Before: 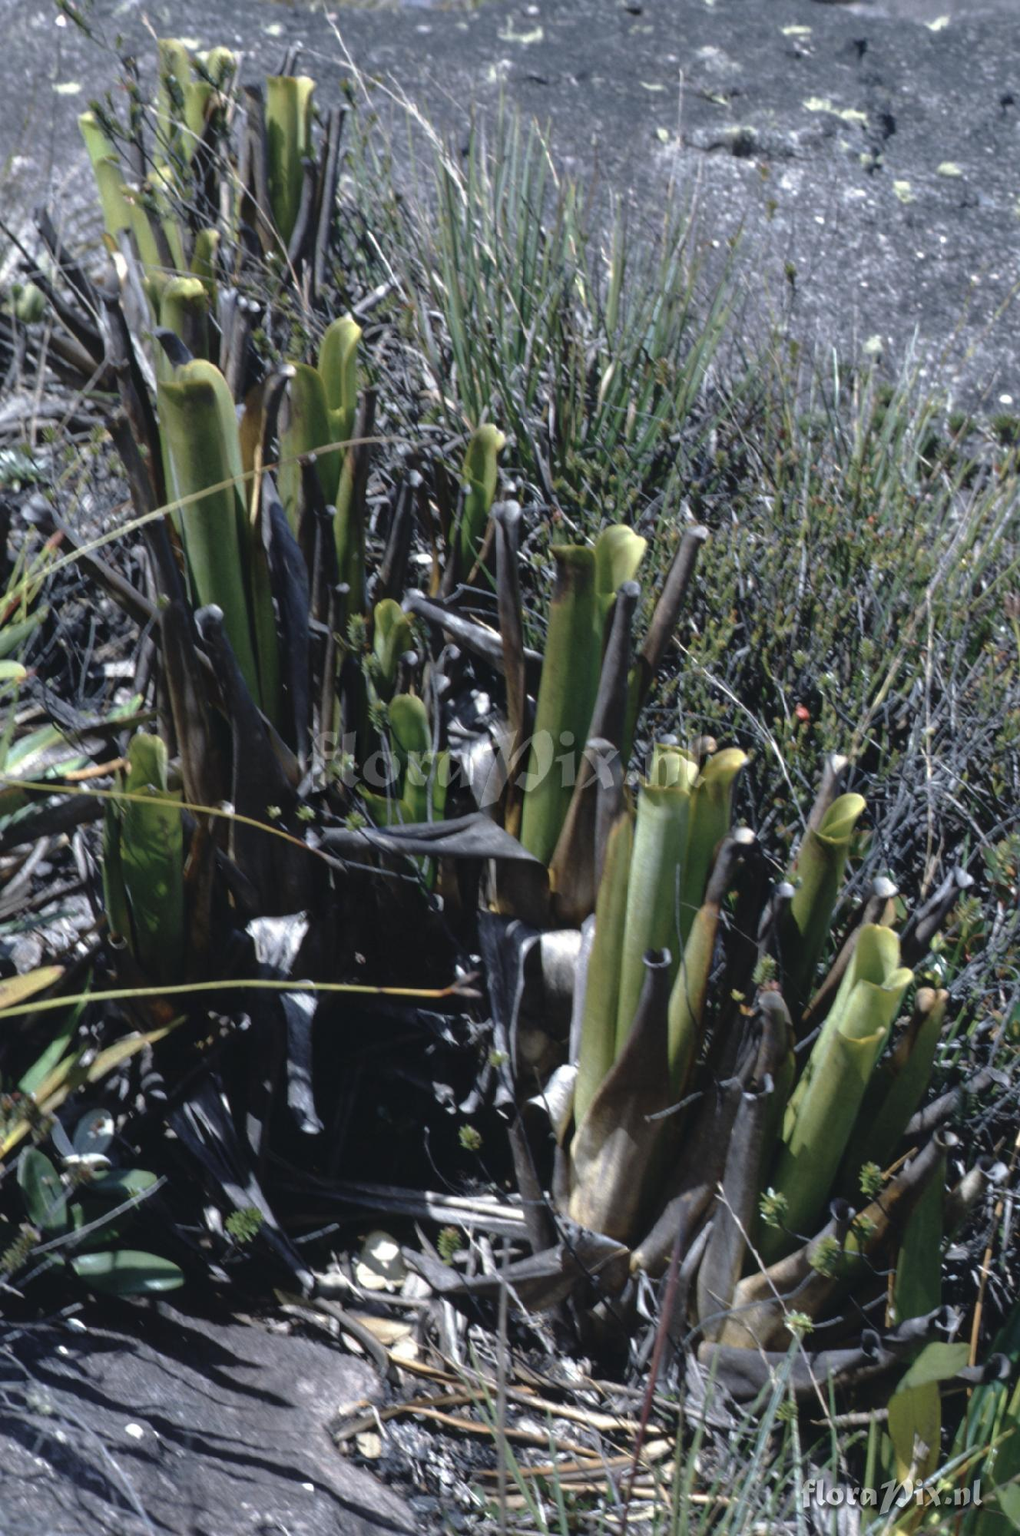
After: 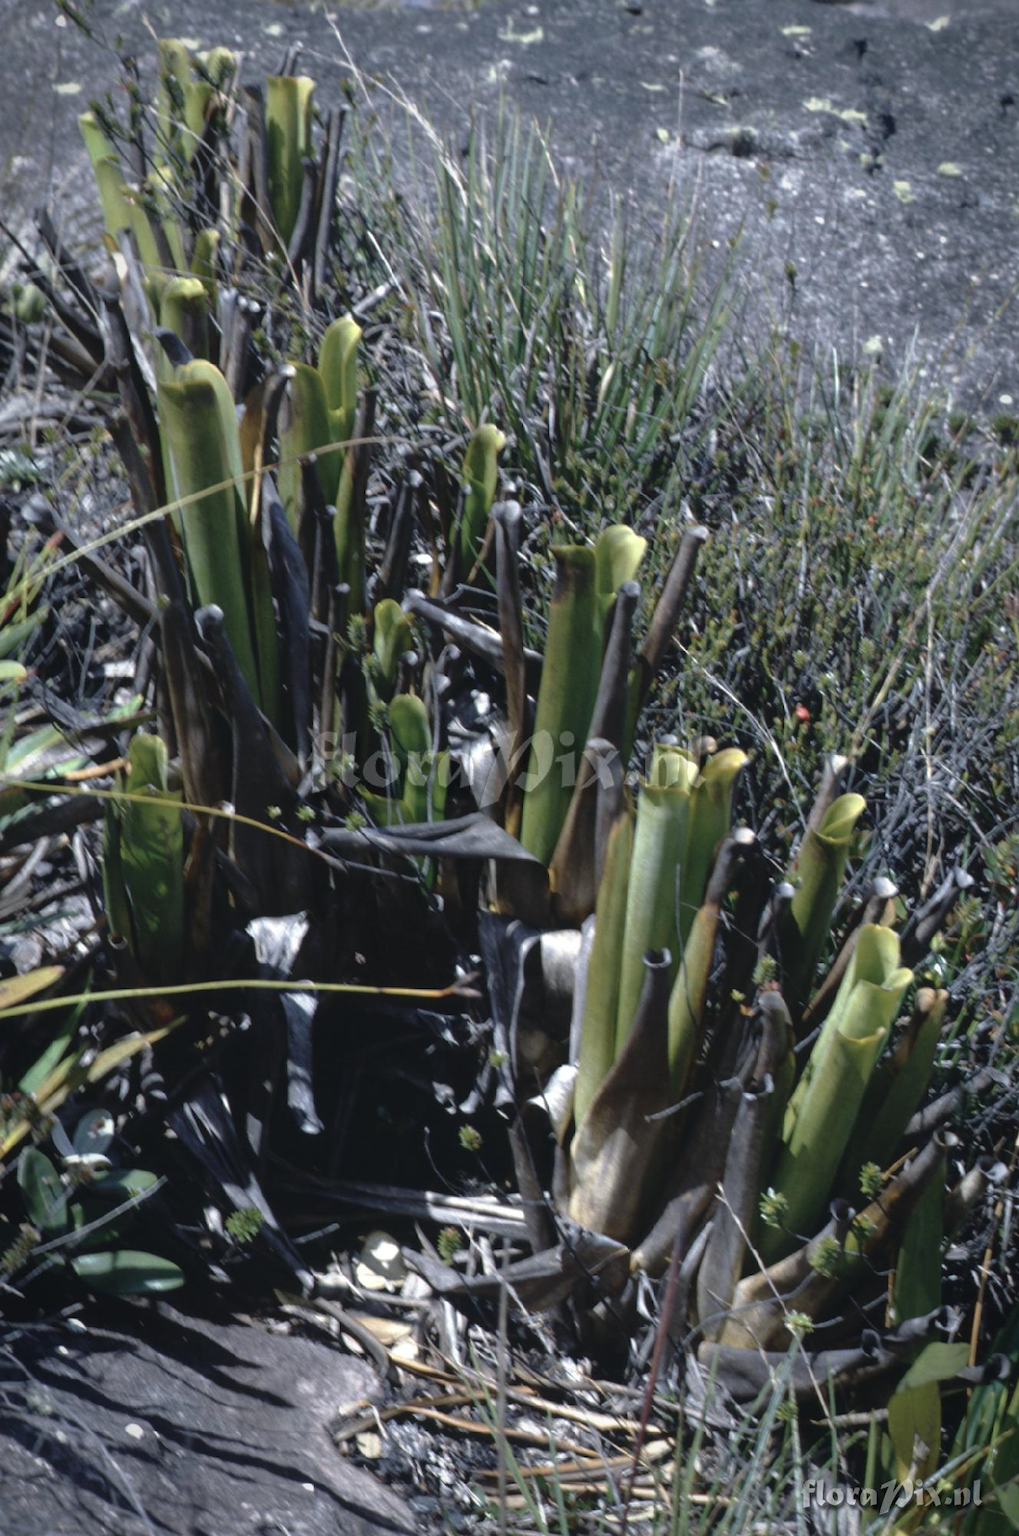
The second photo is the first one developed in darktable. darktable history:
vignetting: fall-off start 80.78%, fall-off radius 61.76%, saturation 0, automatic ratio true, width/height ratio 1.414, unbound false
